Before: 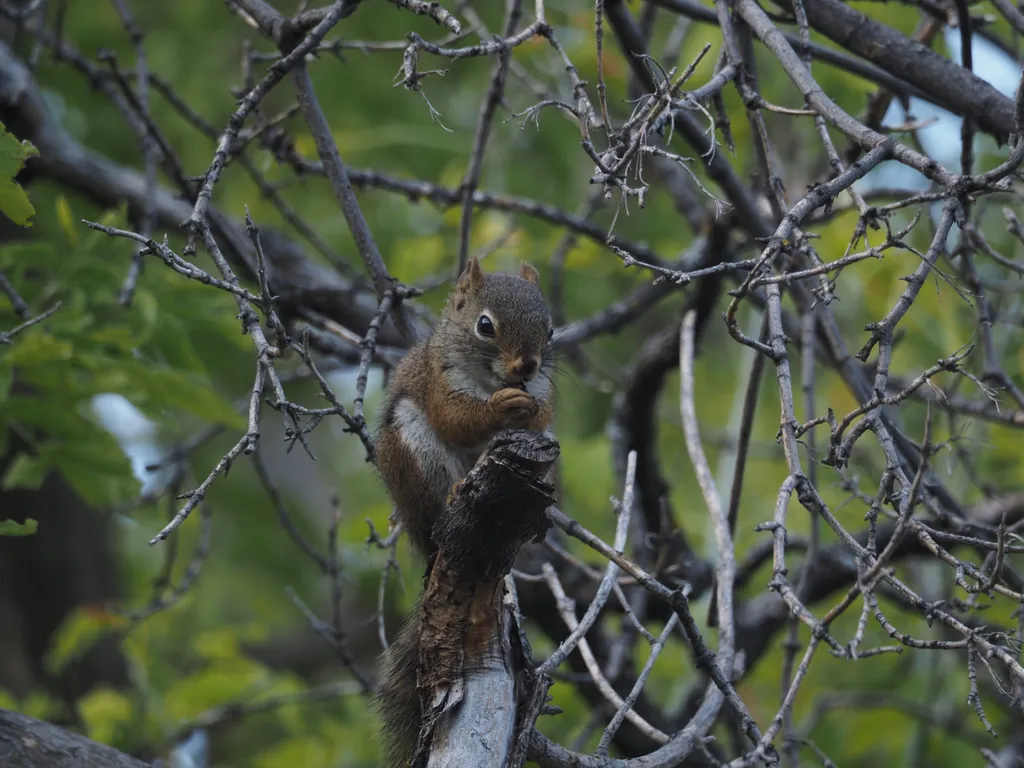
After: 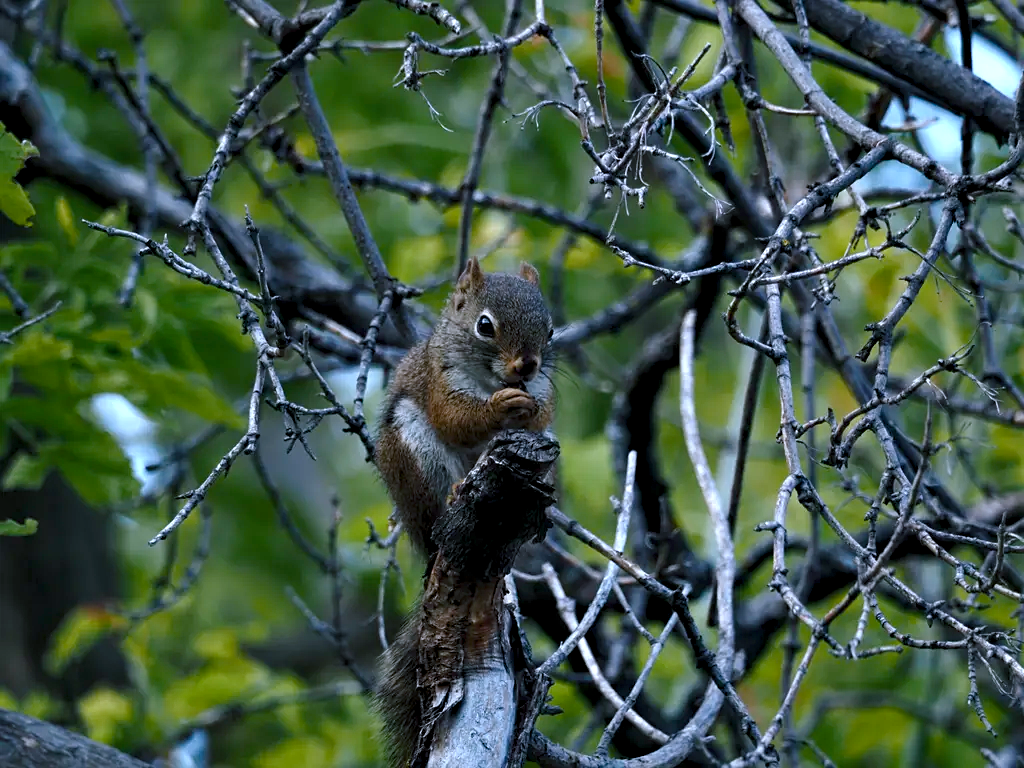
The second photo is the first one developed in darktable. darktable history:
color correction: highlights a* -2.28, highlights b* -18.39
color balance rgb: shadows lift › chroma 2.008%, shadows lift › hue 216.28°, highlights gain › luminance 0.639%, highlights gain › chroma 0.394%, highlights gain › hue 41.13°, linear chroma grading › global chroma 9.978%, perceptual saturation grading › global saturation 20%, perceptual saturation grading › highlights -25.607%, perceptual saturation grading › shadows 50.321%
sharpen: amount 0.209
contrast equalizer: y [[0.601, 0.6, 0.598, 0.598, 0.6, 0.601], [0.5 ×6], [0.5 ×6], [0 ×6], [0 ×6]]
